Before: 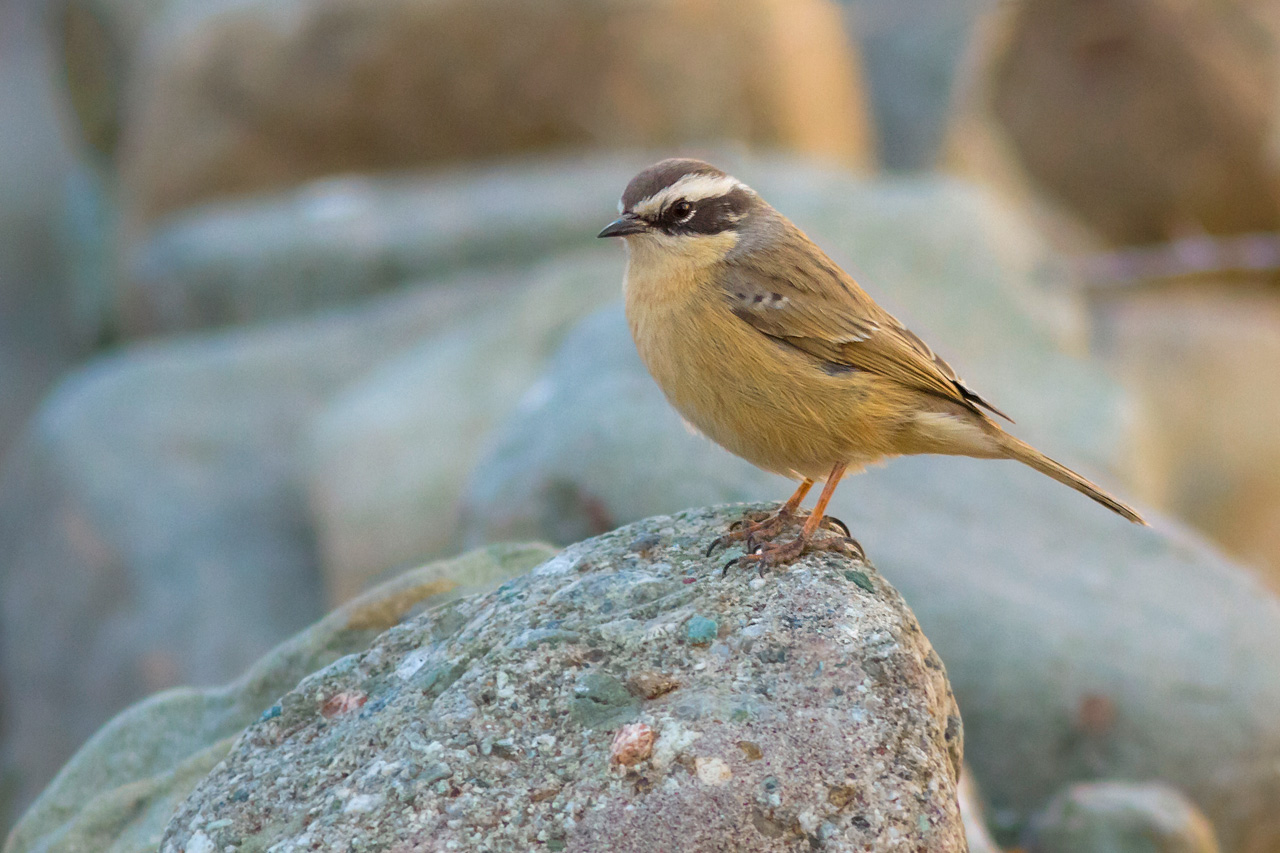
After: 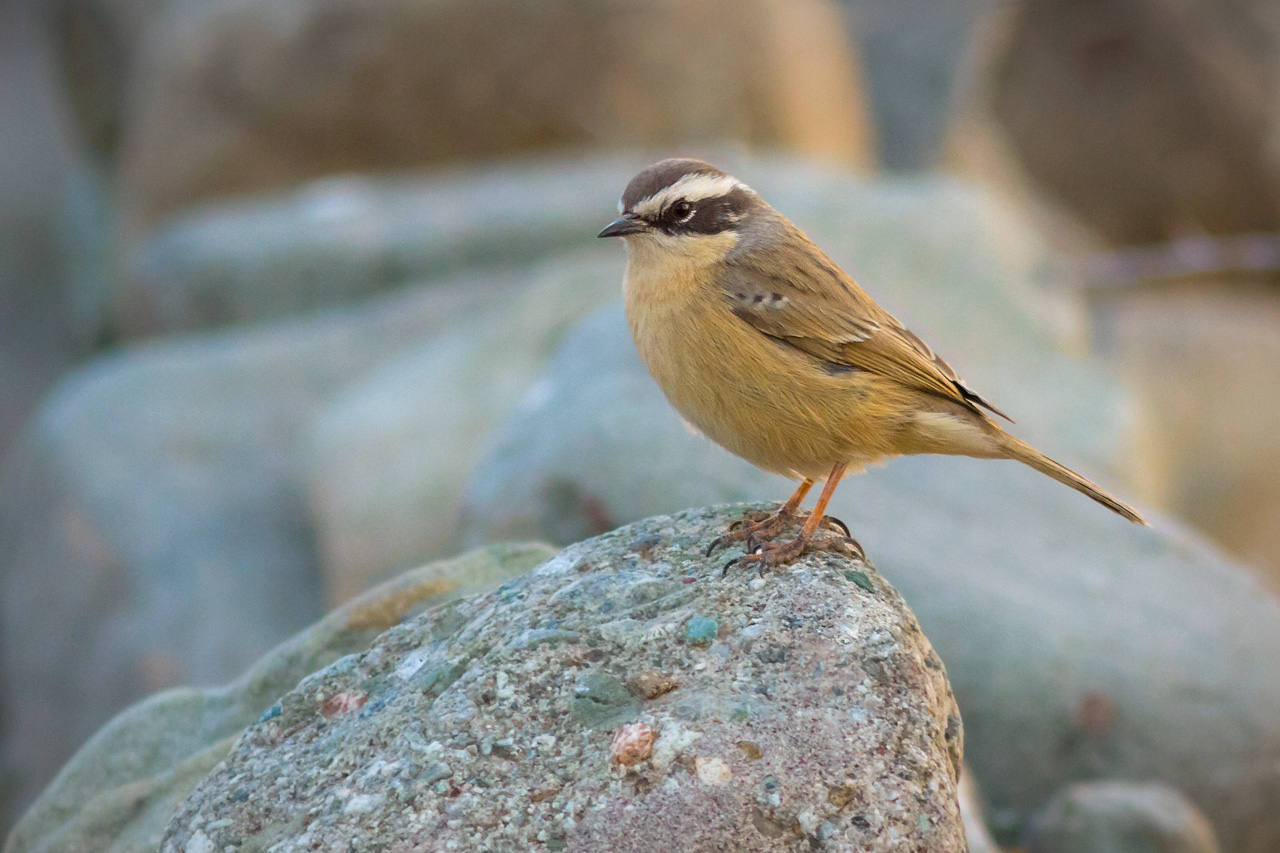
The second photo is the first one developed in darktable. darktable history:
vignetting: fall-off radius 69.58%, center (-0.036, 0.145), automatic ratio true
